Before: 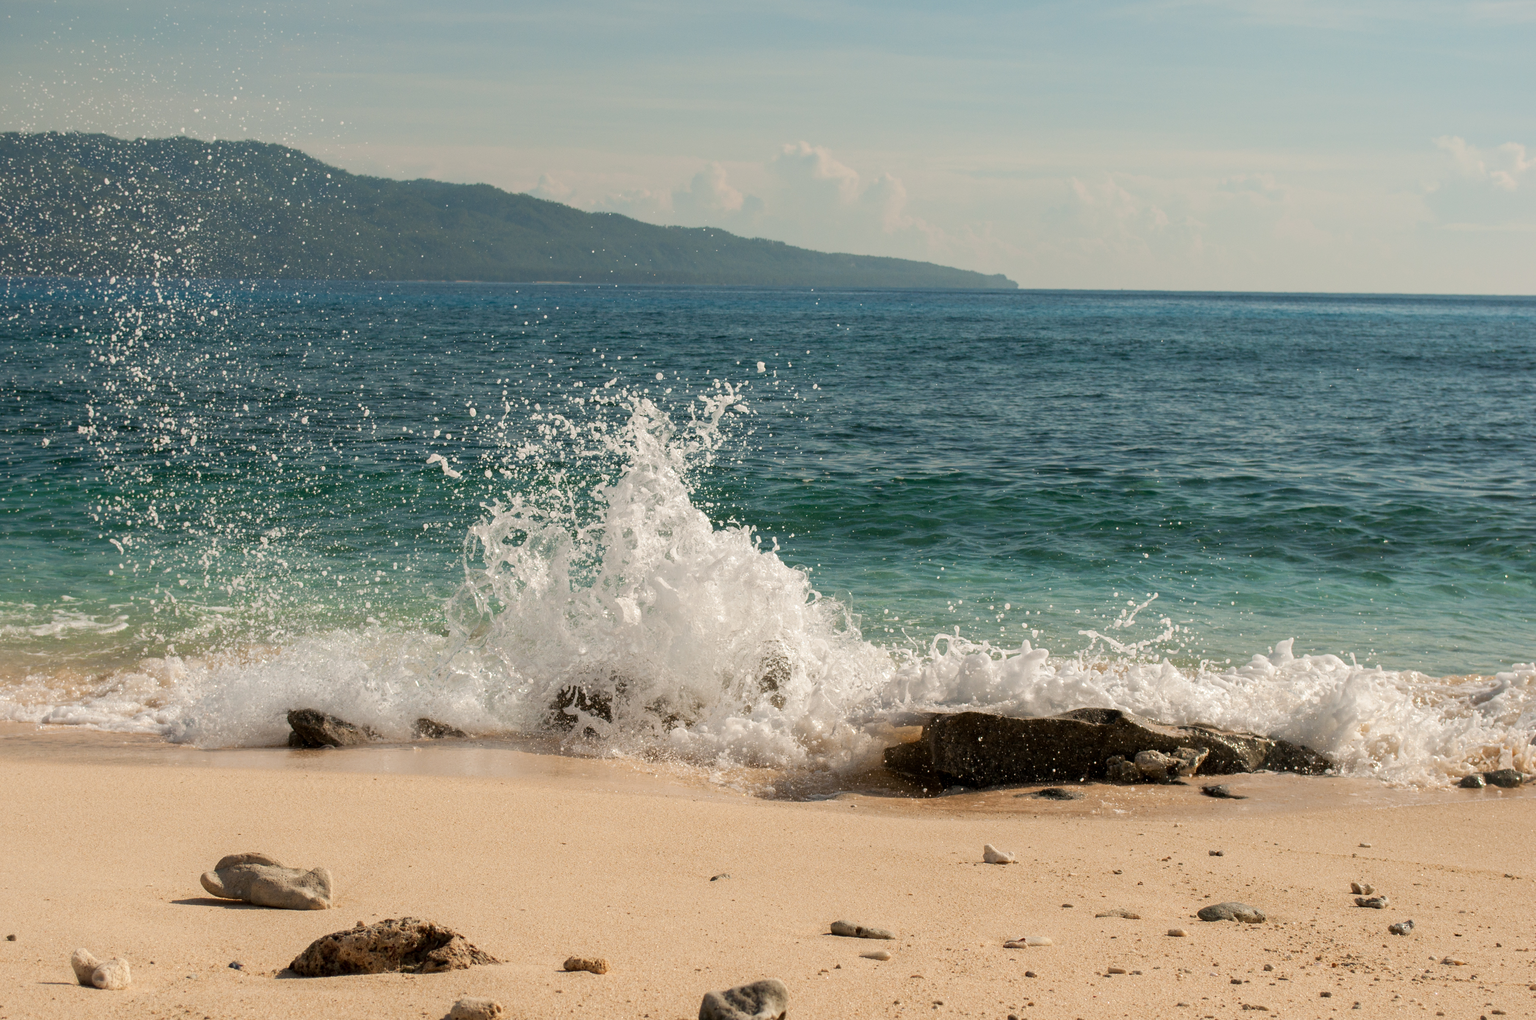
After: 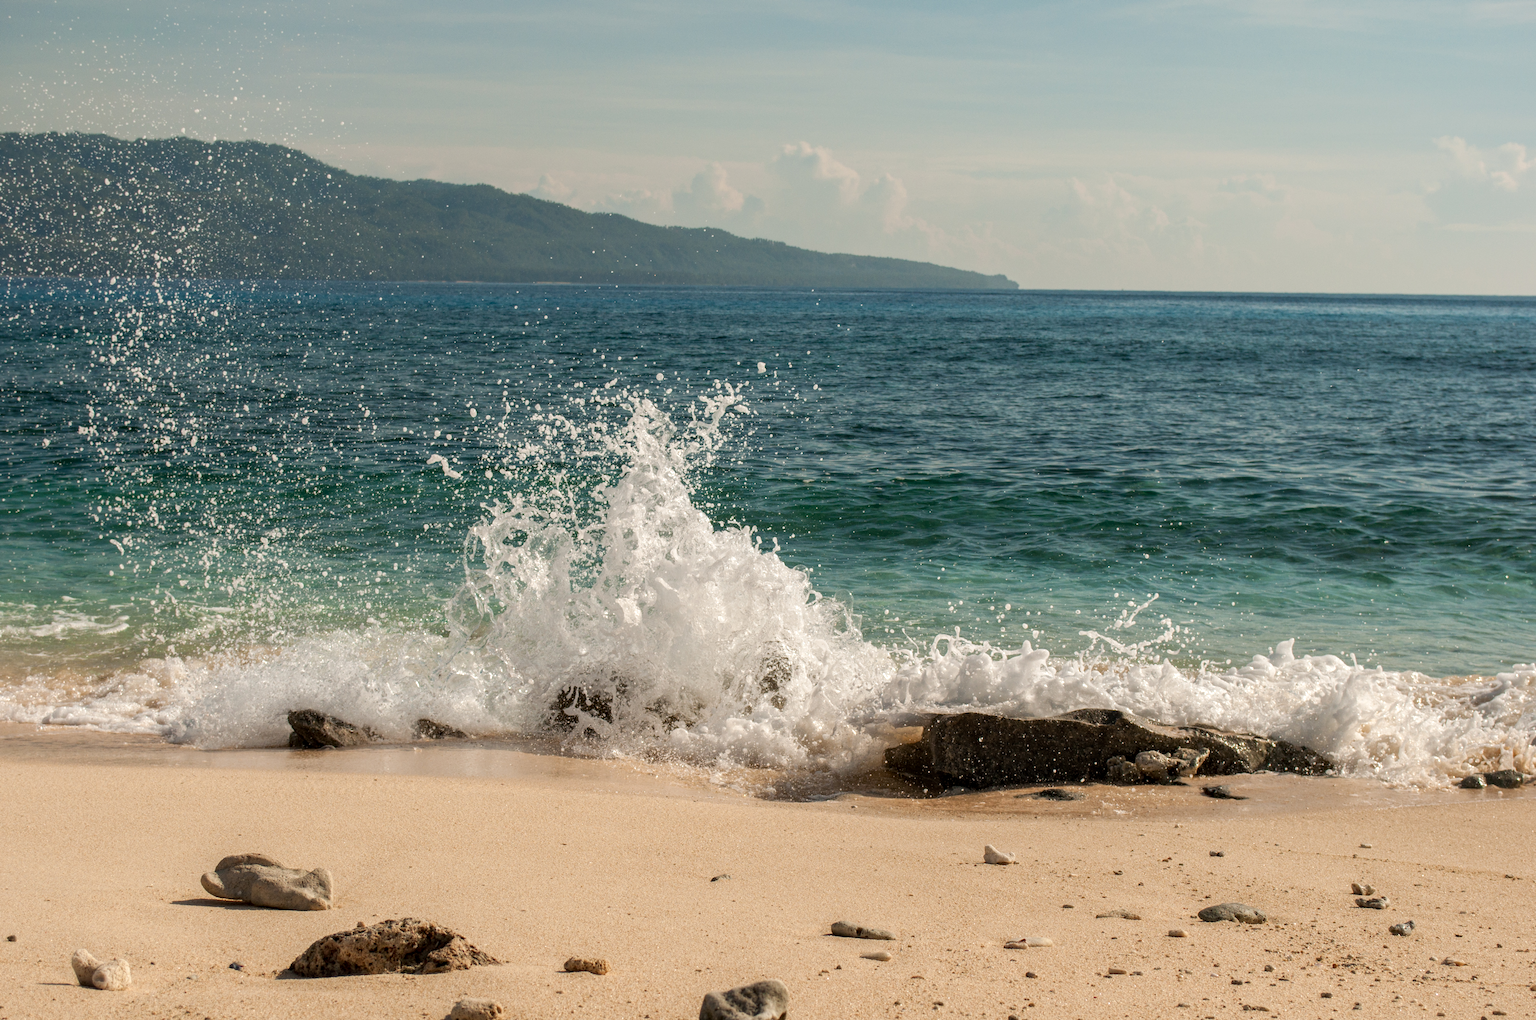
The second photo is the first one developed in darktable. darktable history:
local contrast: on, module defaults
crop: left 0.019%
